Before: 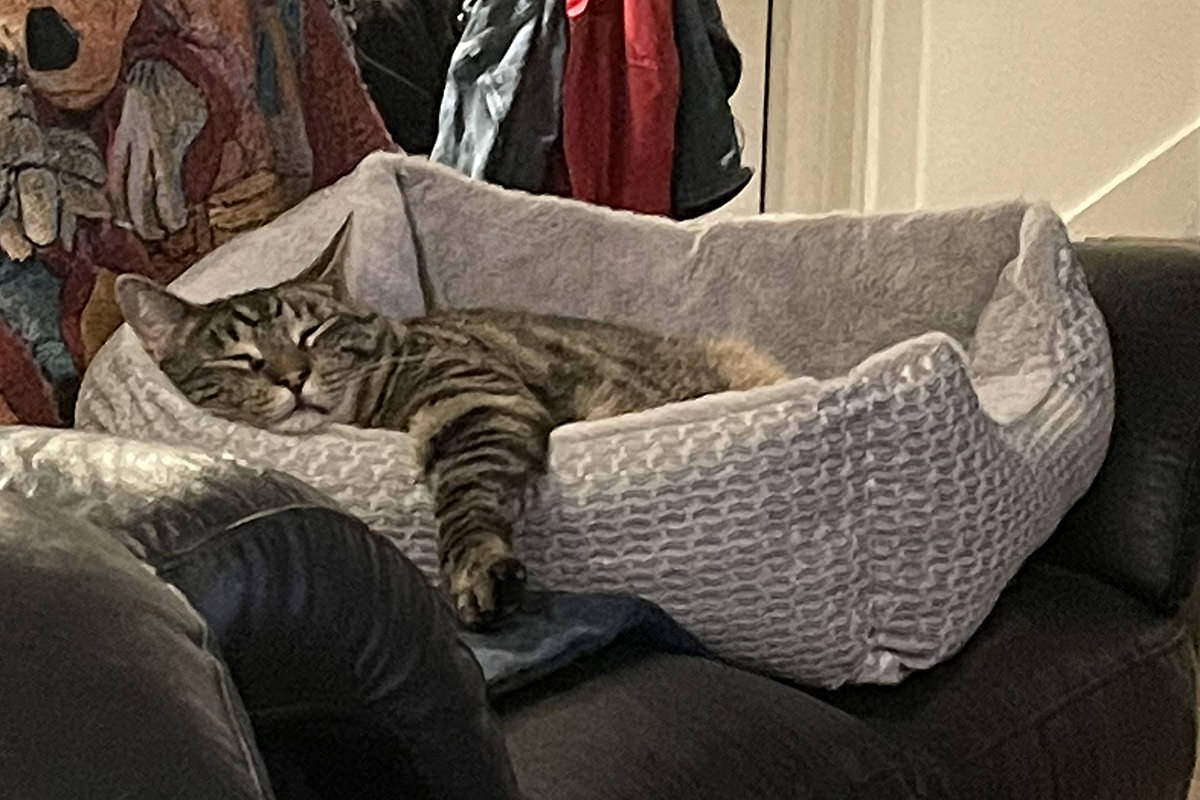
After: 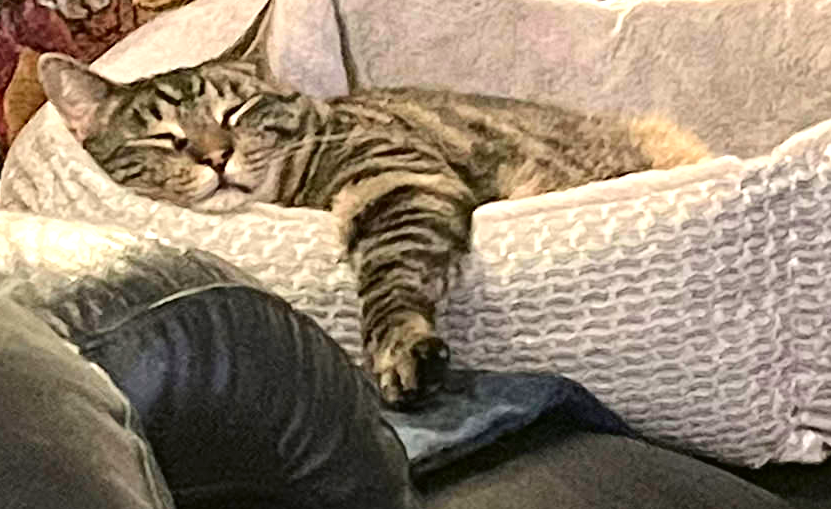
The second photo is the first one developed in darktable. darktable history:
crop: left 6.488%, top 27.668%, right 24.183%, bottom 8.656%
exposure: black level correction 0, exposure 1 EV, compensate exposure bias true, compensate highlight preservation false
tone curve: curves: ch0 [(0, 0.01) (0.052, 0.045) (0.136, 0.133) (0.29, 0.332) (0.453, 0.531) (0.676, 0.751) (0.89, 0.919) (1, 1)]; ch1 [(0, 0) (0.094, 0.081) (0.285, 0.299) (0.385, 0.403) (0.446, 0.443) (0.502, 0.5) (0.544, 0.552) (0.589, 0.612) (0.722, 0.728) (1, 1)]; ch2 [(0, 0) (0.257, 0.217) (0.43, 0.421) (0.498, 0.507) (0.531, 0.544) (0.56, 0.579) (0.625, 0.642) (1, 1)], color space Lab, independent channels, preserve colors none
